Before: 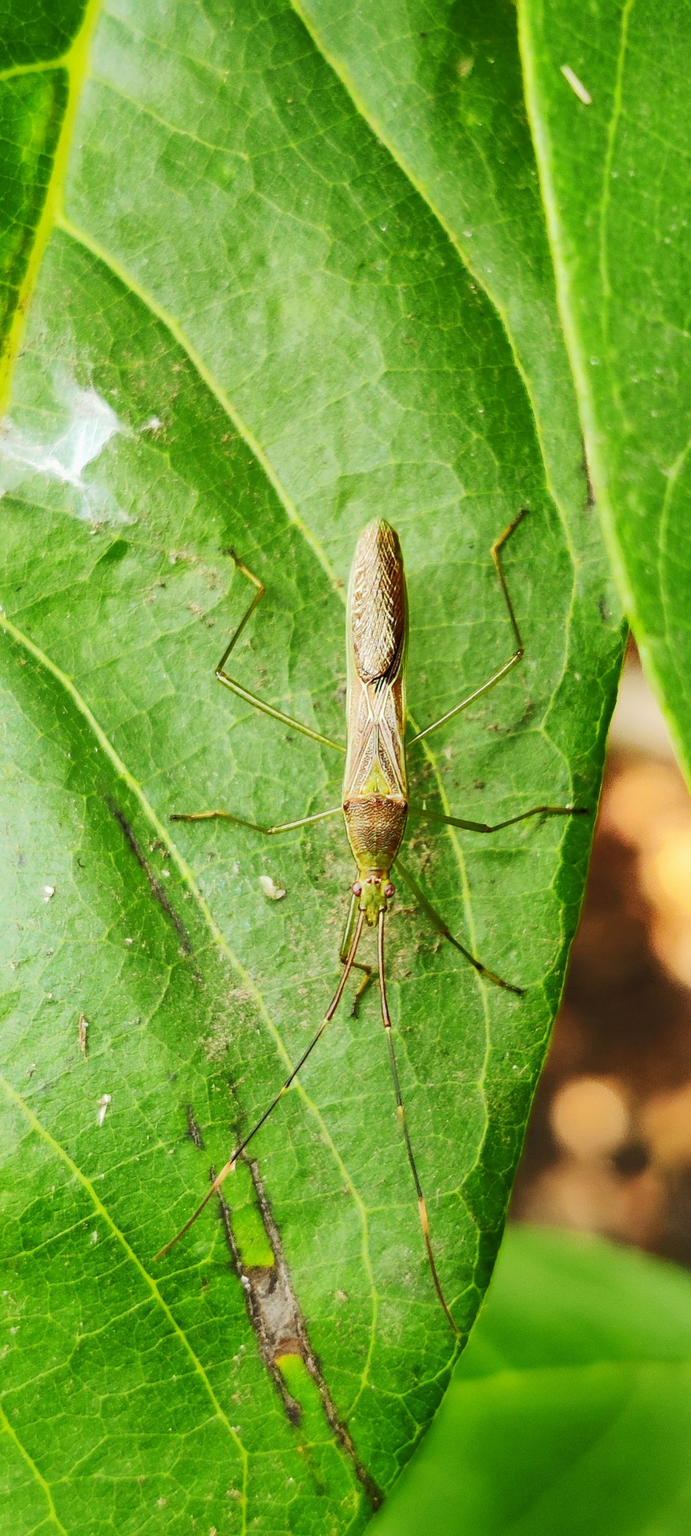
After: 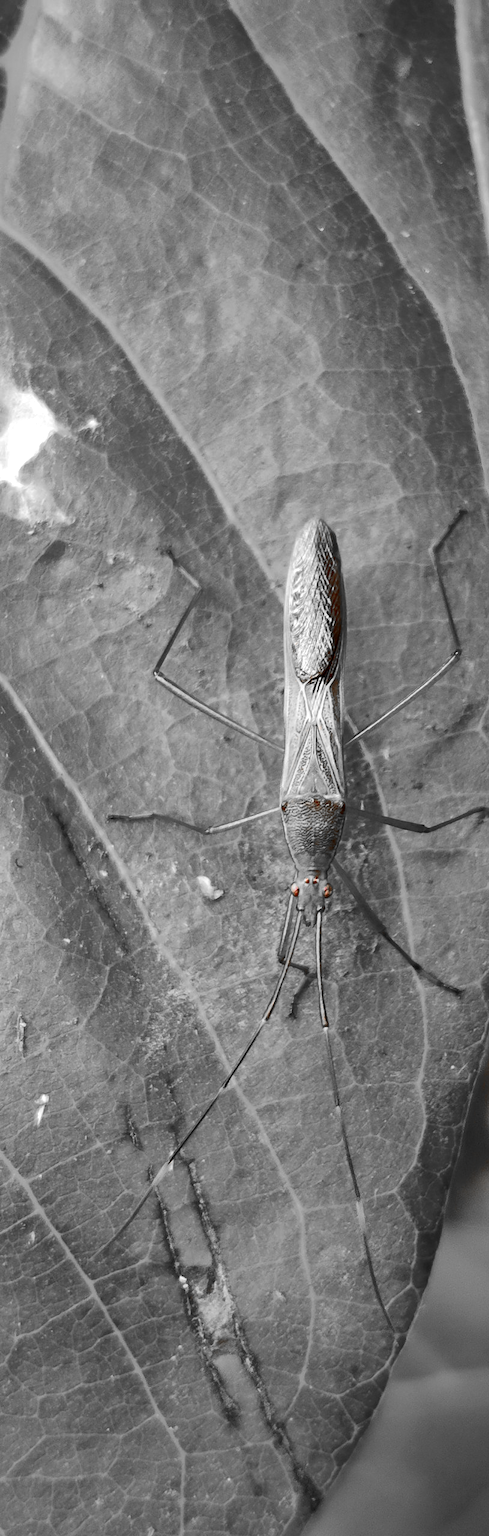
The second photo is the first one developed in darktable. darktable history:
color zones: curves: ch0 [(0, 0.352) (0.143, 0.407) (0.286, 0.386) (0.429, 0.431) (0.571, 0.829) (0.714, 0.853) (0.857, 0.833) (1, 0.352)]; ch1 [(0, 0.604) (0.072, 0.726) (0.096, 0.608) (0.205, 0.007) (0.571, -0.006) (0.839, -0.013) (0.857, -0.012) (1, 0.604)]
color balance rgb: power › hue 61.05°, linear chroma grading › global chroma 14.684%, perceptual saturation grading › global saturation 20%, perceptual saturation grading › highlights -25.378%, perceptual saturation grading › shadows 49.58%, perceptual brilliance grading › highlights 9.736%, perceptual brilliance grading › shadows -5.054%, global vibrance 25.019%
crop and rotate: left 9.081%, right 20.168%
